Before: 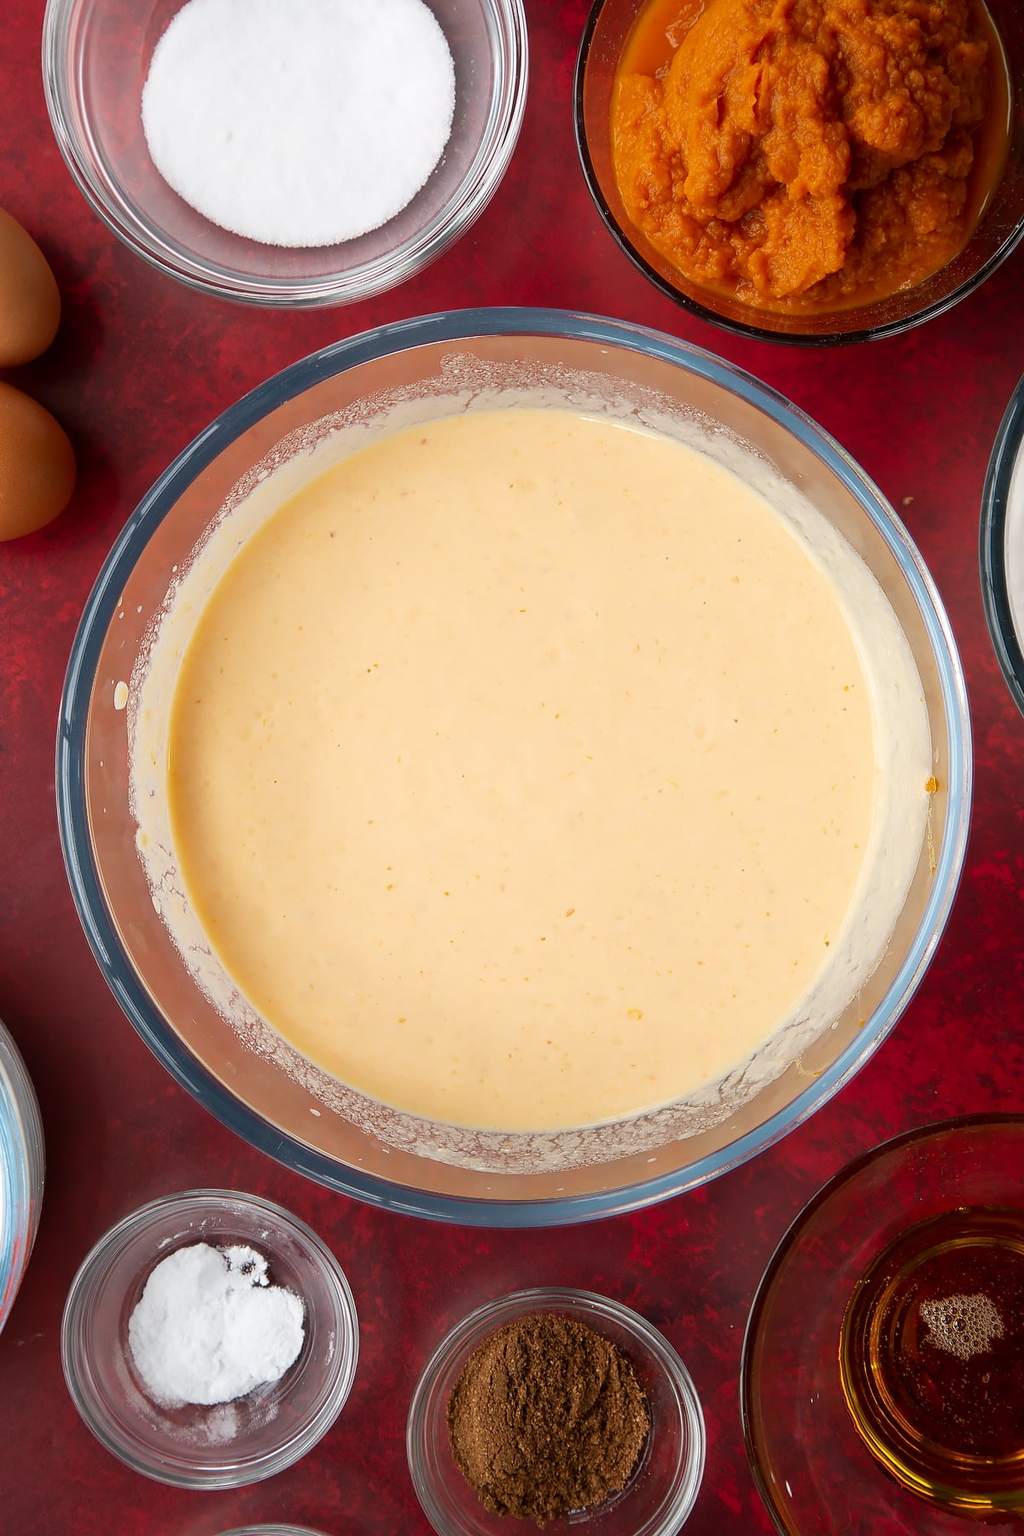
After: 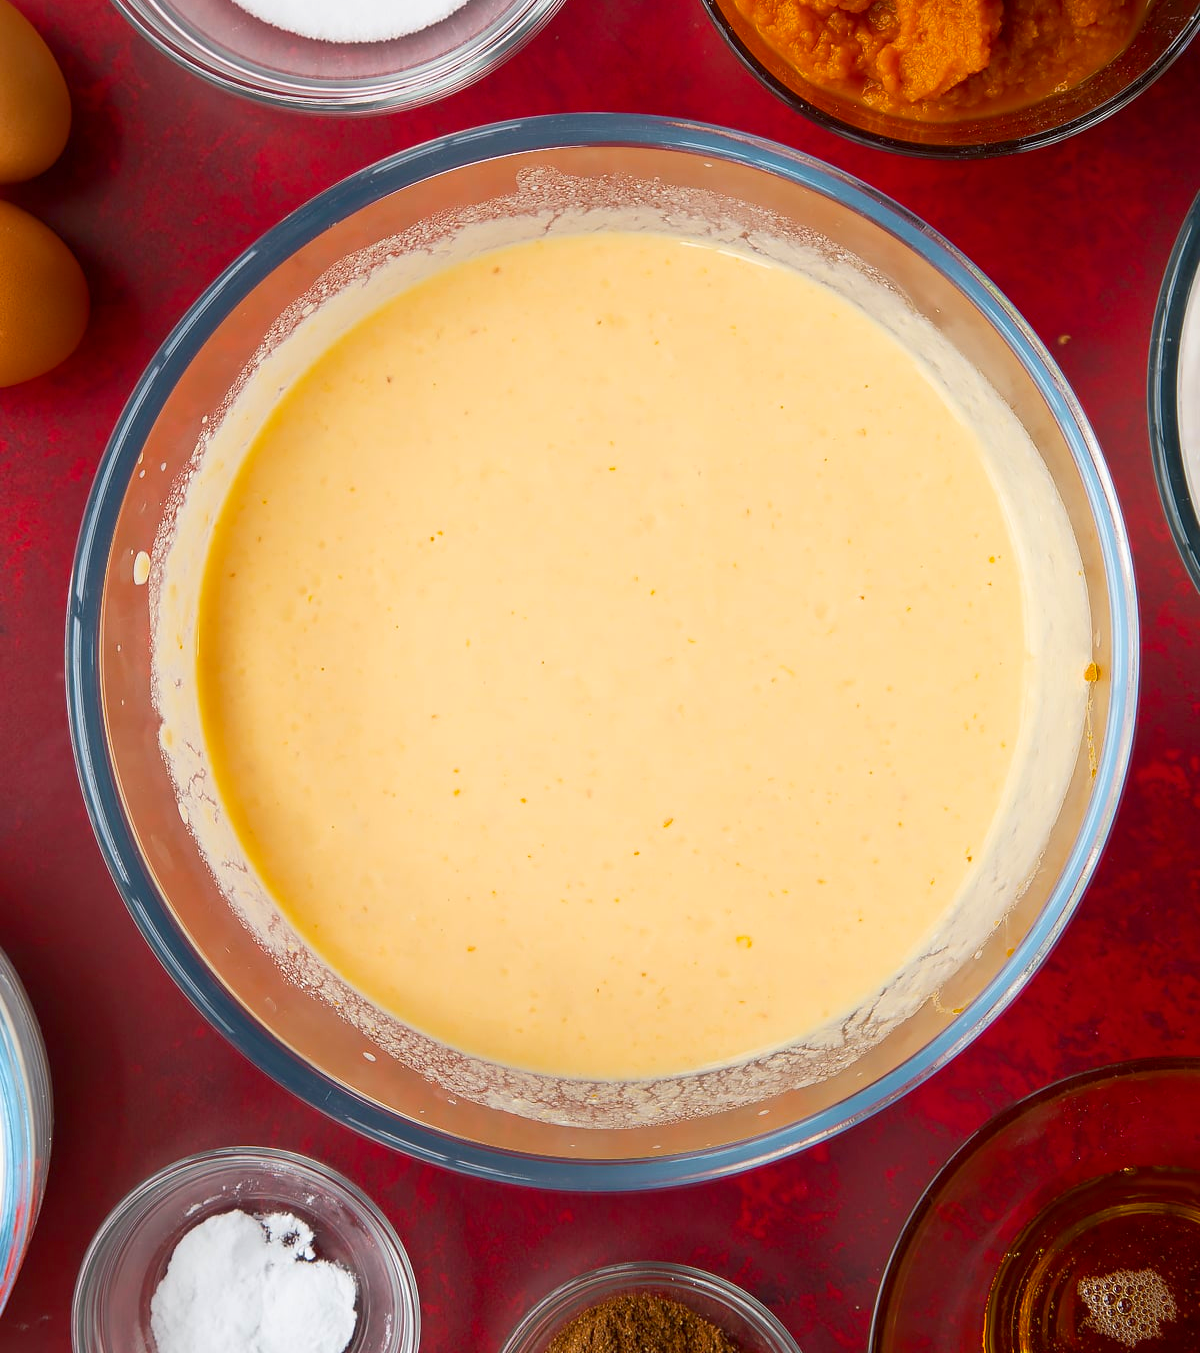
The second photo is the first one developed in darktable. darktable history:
exposure: exposure 0.196 EV, compensate highlight preservation false
crop: top 13.766%, bottom 11.044%
color balance rgb: perceptual saturation grading › global saturation 25.199%, perceptual brilliance grading › global brilliance 15.372%, perceptual brilliance grading › shadows -35.635%, contrast -29.538%
